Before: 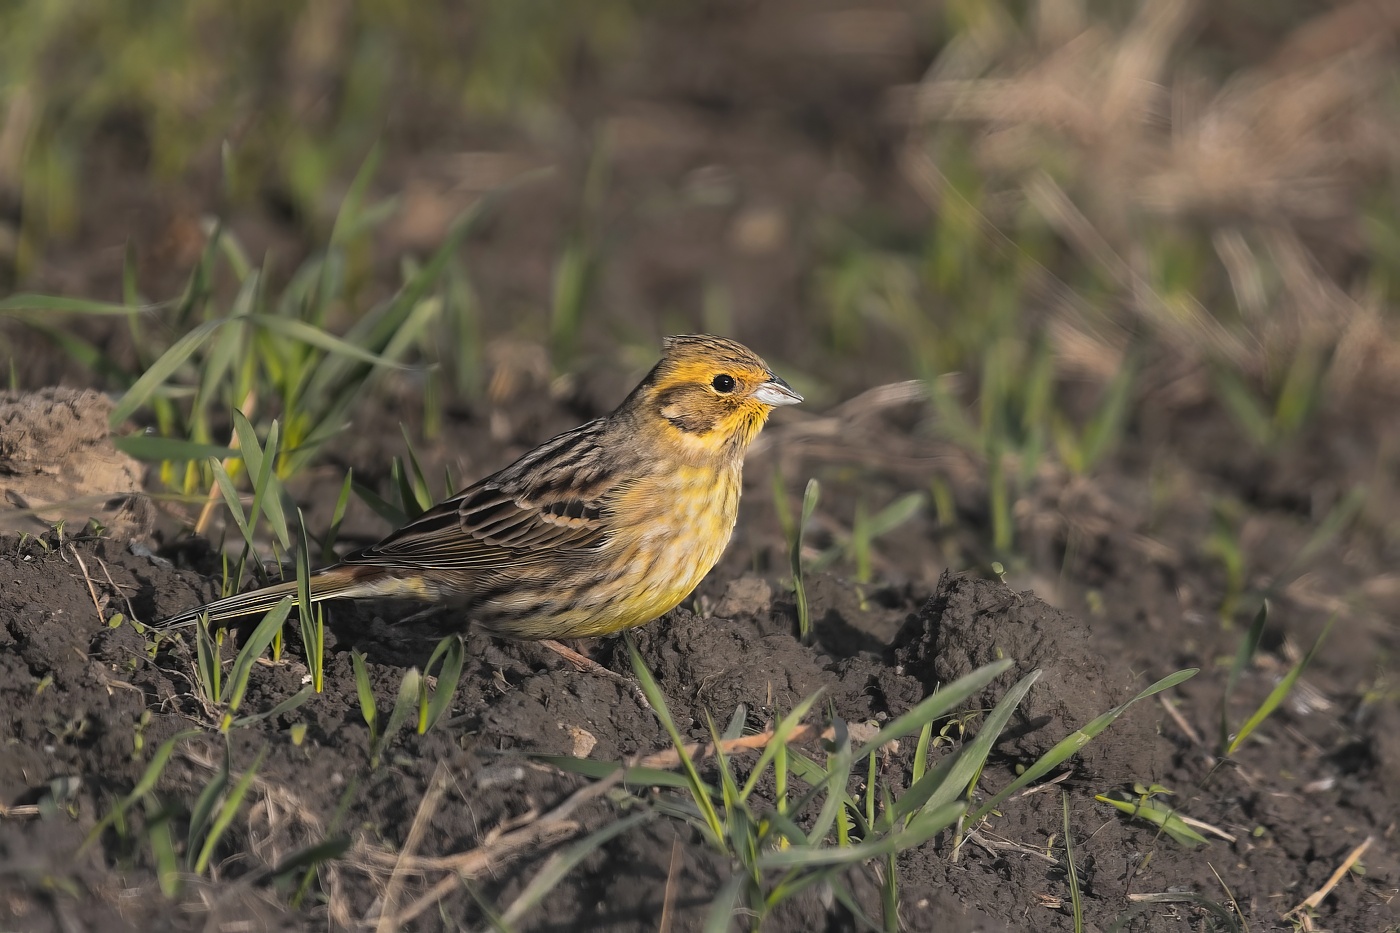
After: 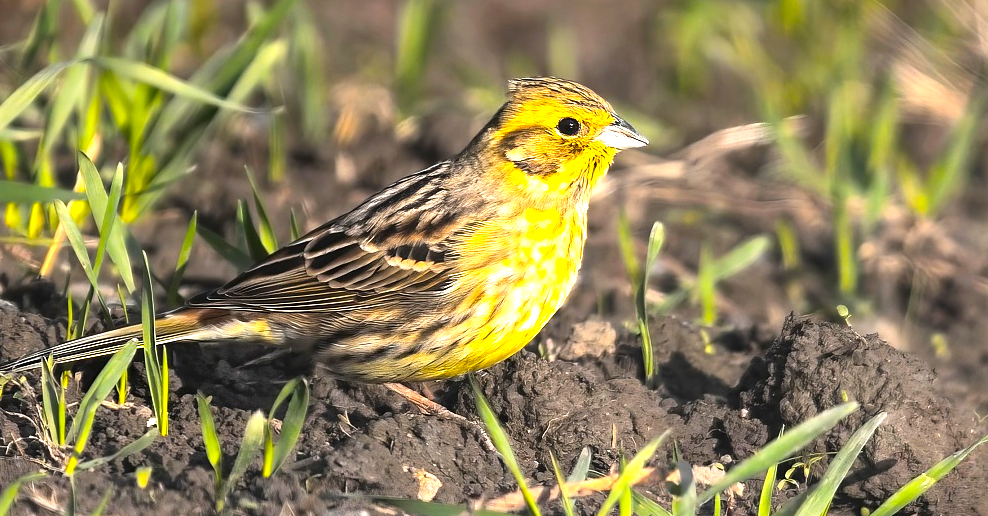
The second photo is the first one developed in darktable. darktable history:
crop: left 11.123%, top 27.61%, right 18.3%, bottom 17.034%
local contrast: mode bilateral grid, contrast 20, coarseness 50, detail 120%, midtone range 0.2
shadows and highlights: shadows -12.5, white point adjustment 4, highlights 28.33
color balance rgb: linear chroma grading › shadows -10%, linear chroma grading › global chroma 20%, perceptual saturation grading › global saturation 15%, perceptual brilliance grading › global brilliance 30%, perceptual brilliance grading › highlights 12%, perceptual brilliance grading › mid-tones 24%, global vibrance 20%
